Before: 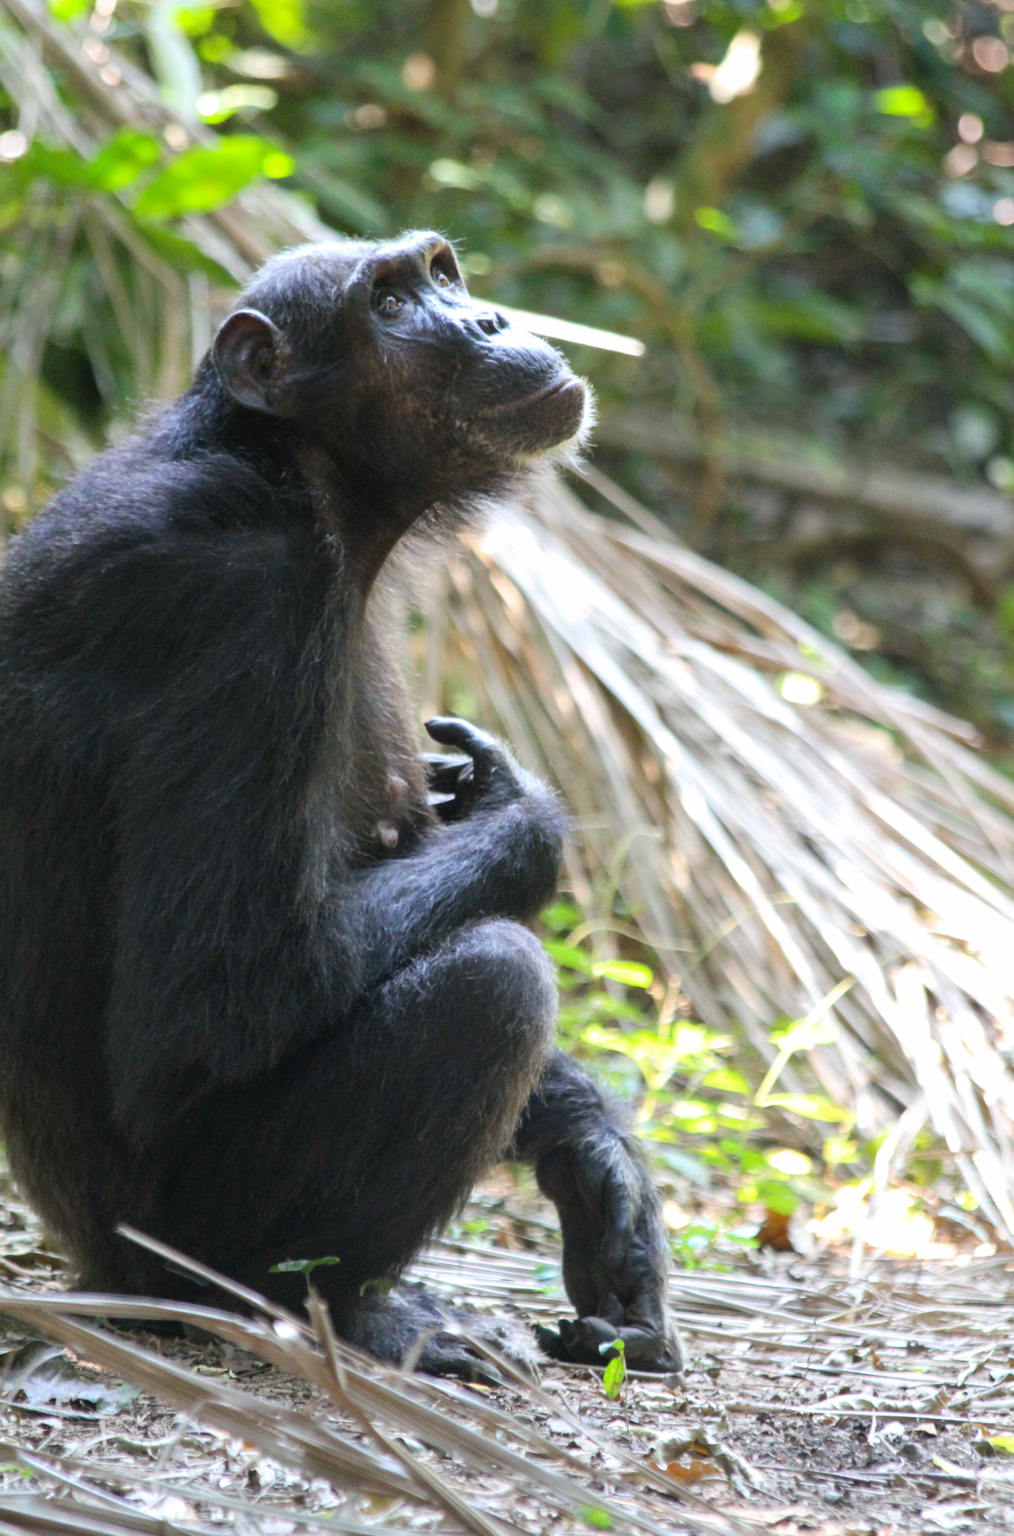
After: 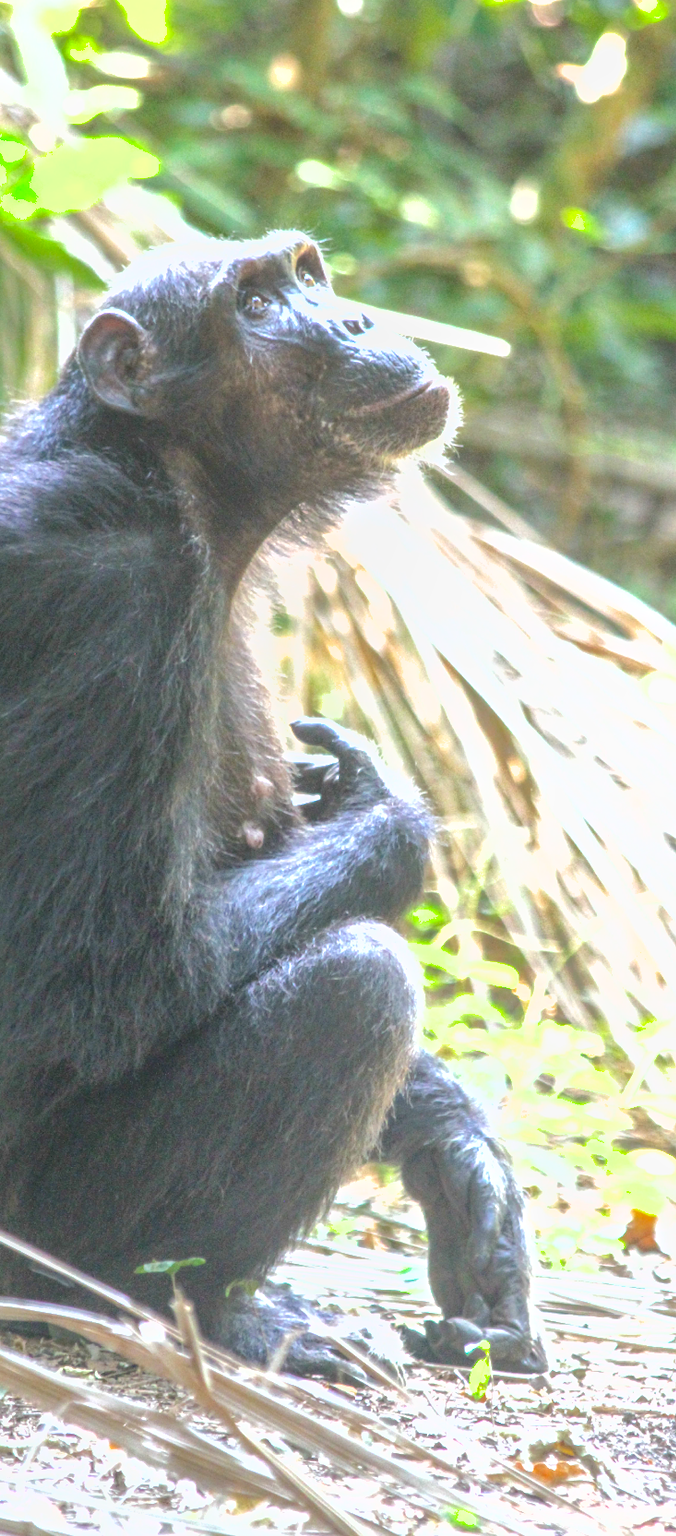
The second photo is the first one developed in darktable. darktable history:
tone equalizer: on, module defaults
local contrast: highlights 73%, shadows 15%, midtone range 0.197
exposure: black level correction 0, exposure 1.173 EV, compensate exposure bias true, compensate highlight preservation false
crop and rotate: left 13.342%, right 19.991%
shadows and highlights: on, module defaults
